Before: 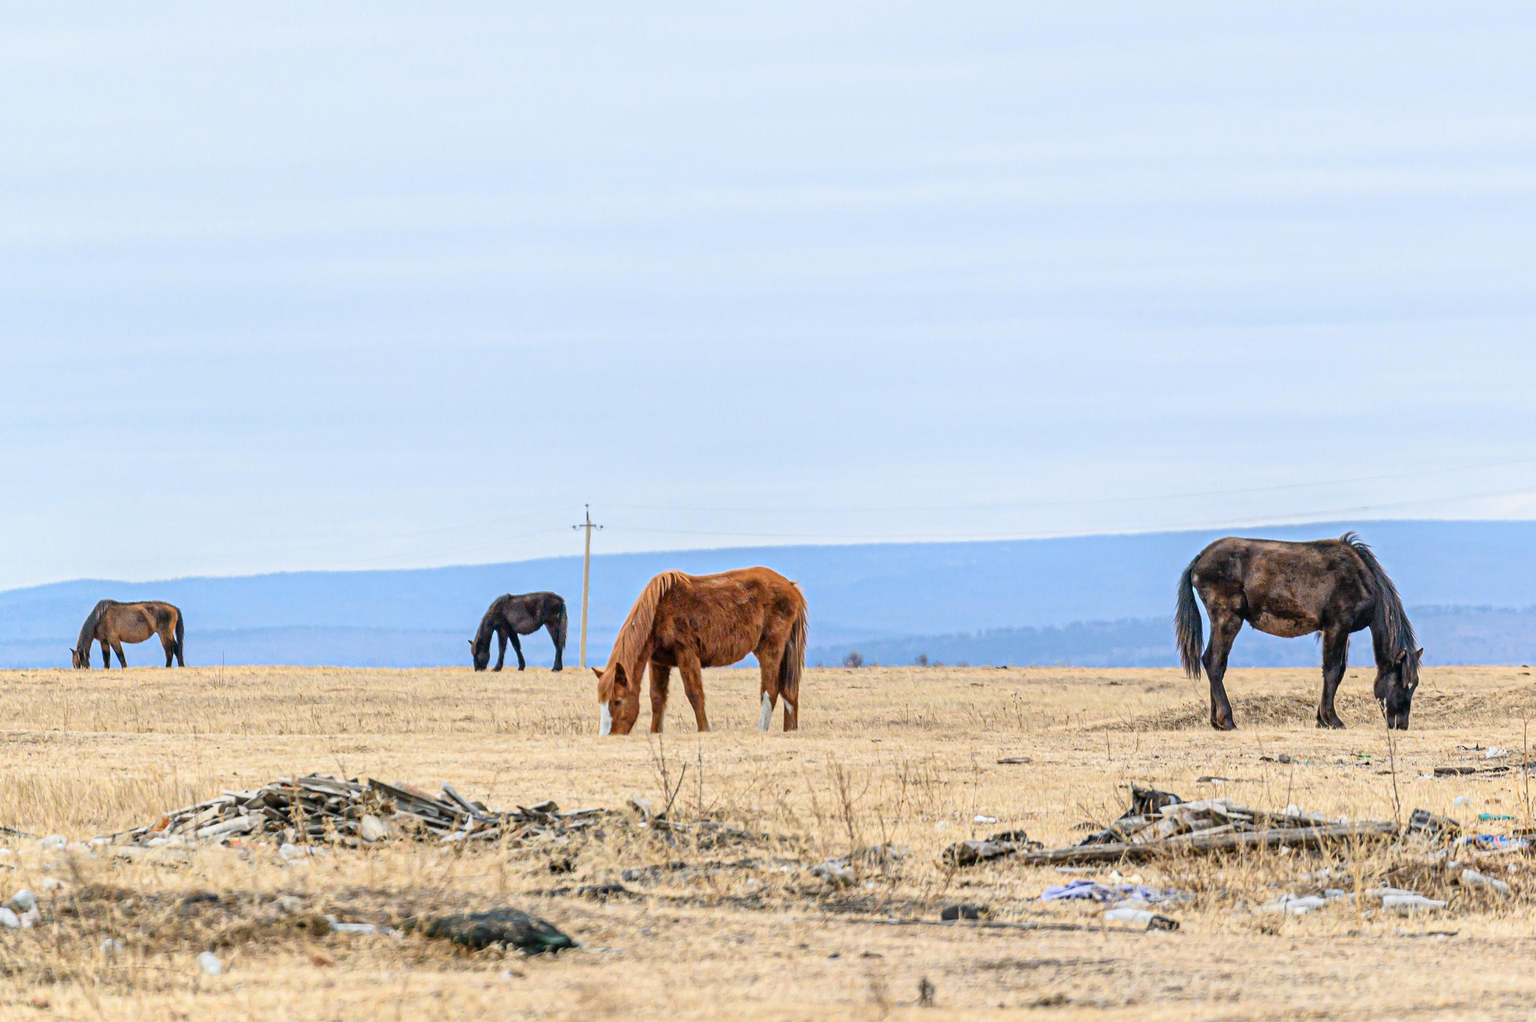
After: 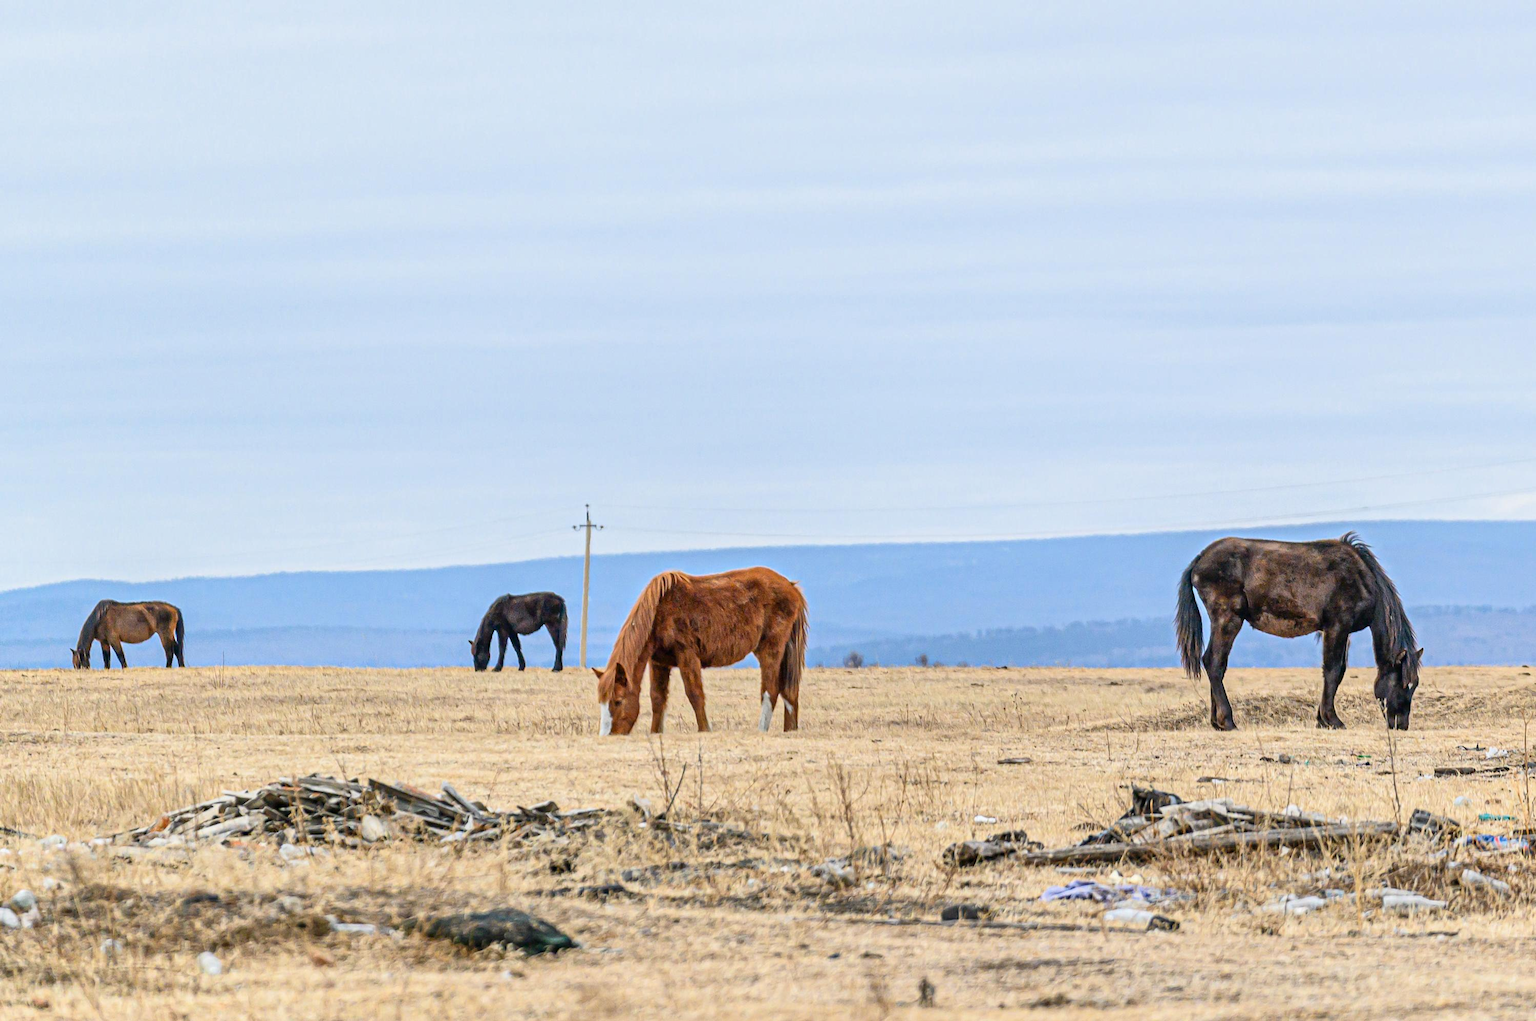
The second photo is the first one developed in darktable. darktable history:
shadows and highlights: radius 127.27, shadows 30.41, highlights -31.17, low approximation 0.01, soften with gaussian
